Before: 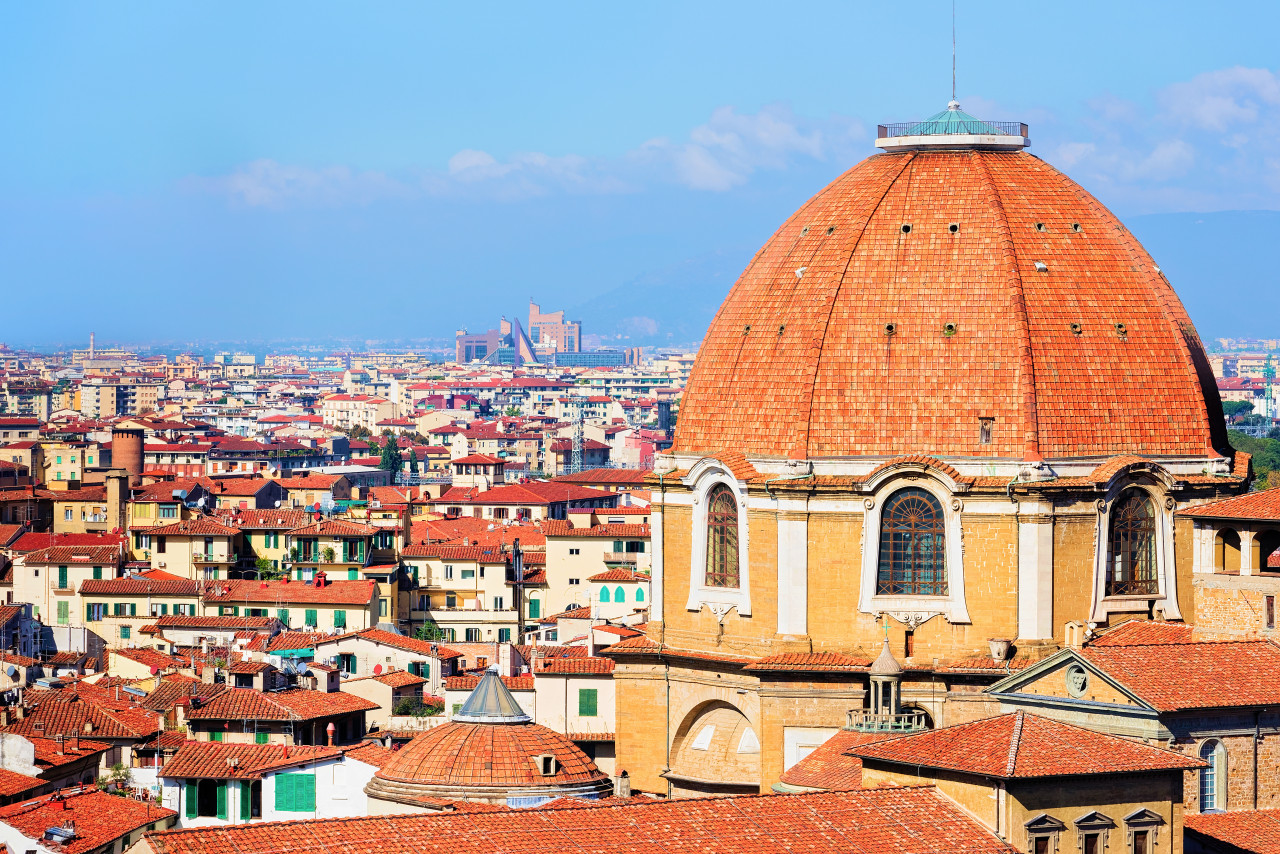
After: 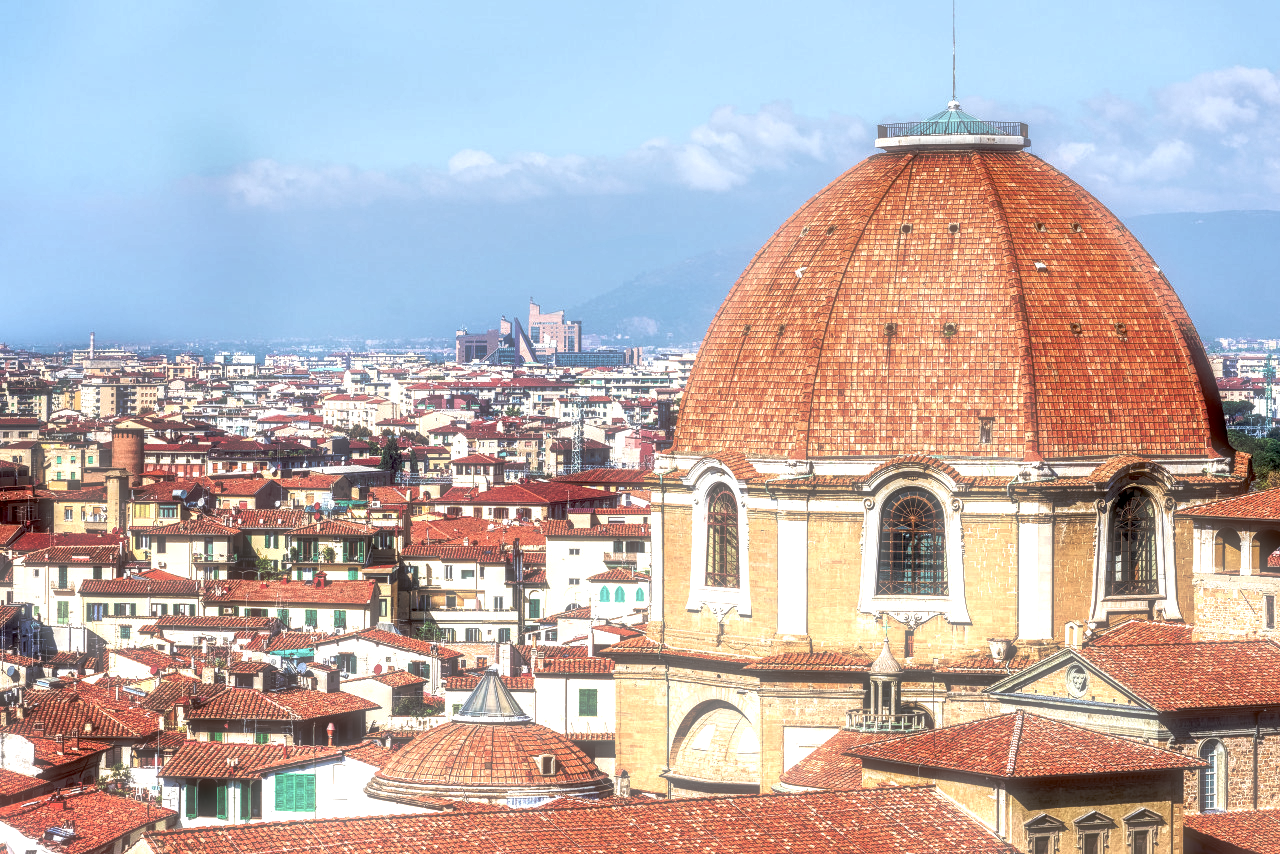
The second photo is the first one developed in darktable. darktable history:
local contrast: highlights 115%, shadows 42%, detail 293%
soften: size 60.24%, saturation 65.46%, brightness 0.506 EV, mix 25.7%
